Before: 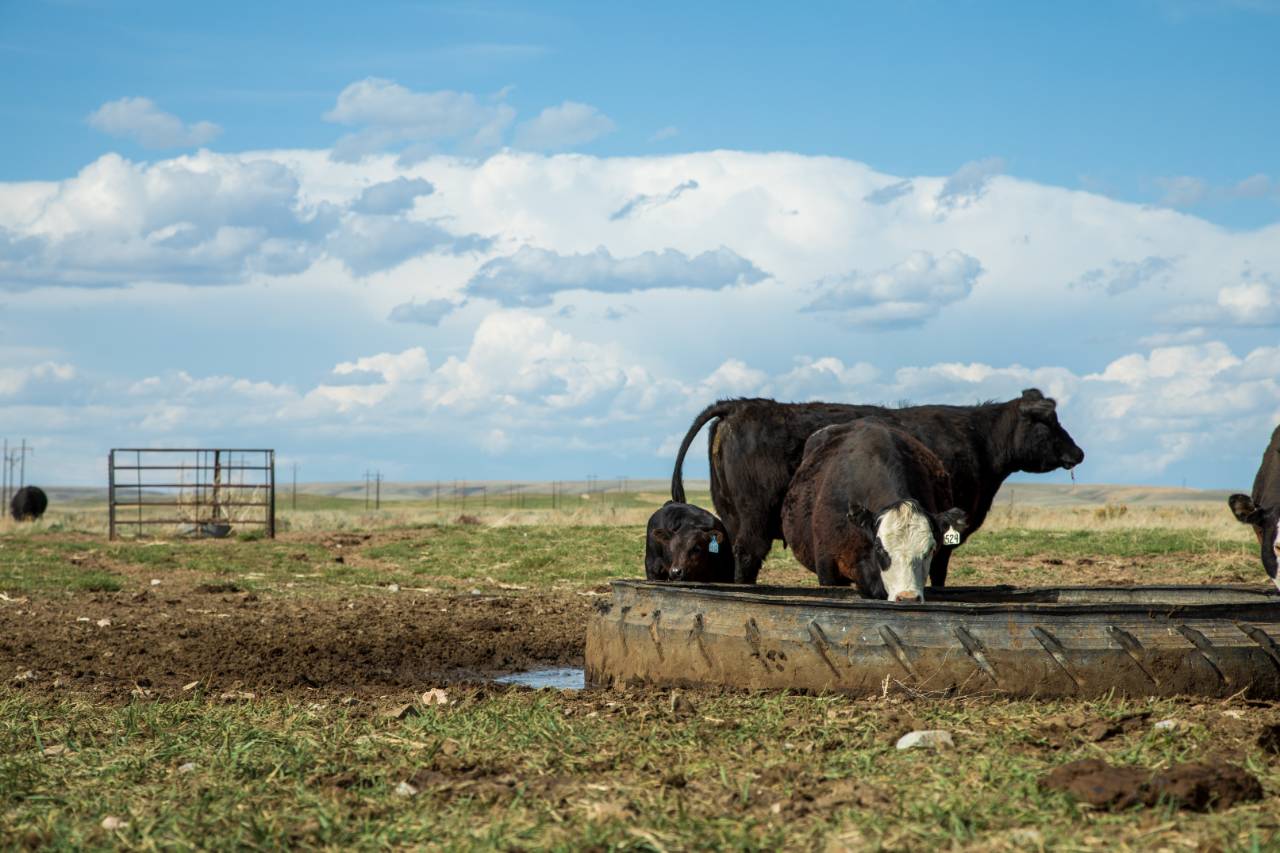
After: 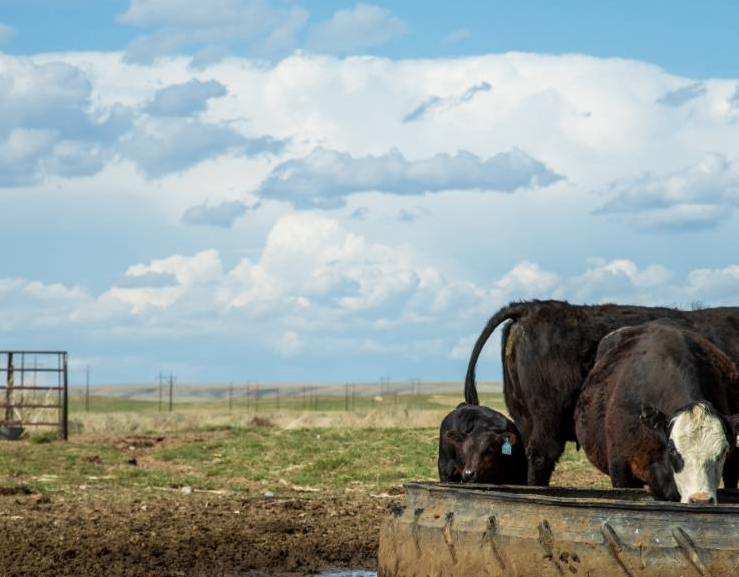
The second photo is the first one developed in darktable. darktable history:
crop: left 16.187%, top 11.49%, right 26.076%, bottom 20.798%
